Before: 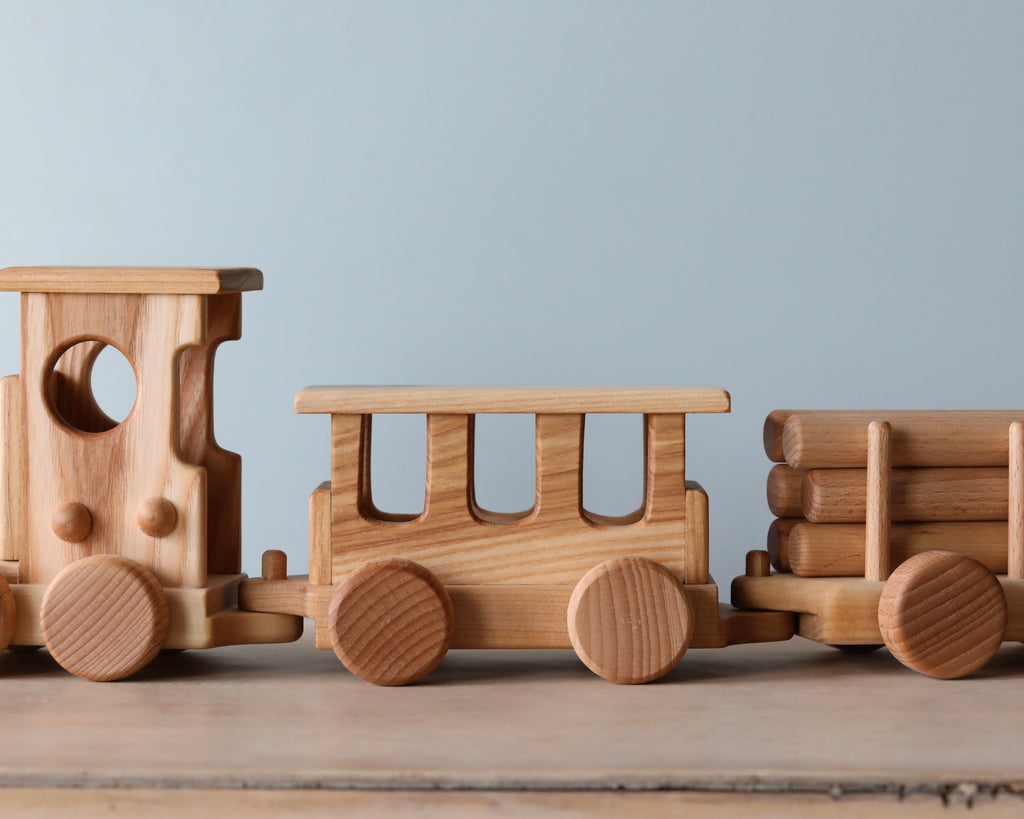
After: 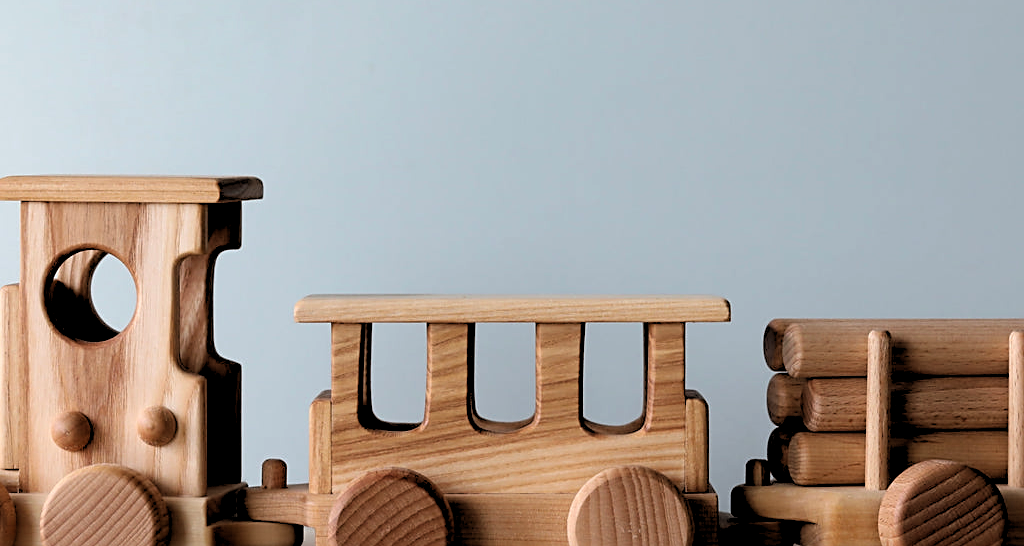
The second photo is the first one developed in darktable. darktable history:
crop: top 11.166%, bottom 22.168%
sharpen: on, module defaults
rgb levels: levels [[0.034, 0.472, 0.904], [0, 0.5, 1], [0, 0.5, 1]]
